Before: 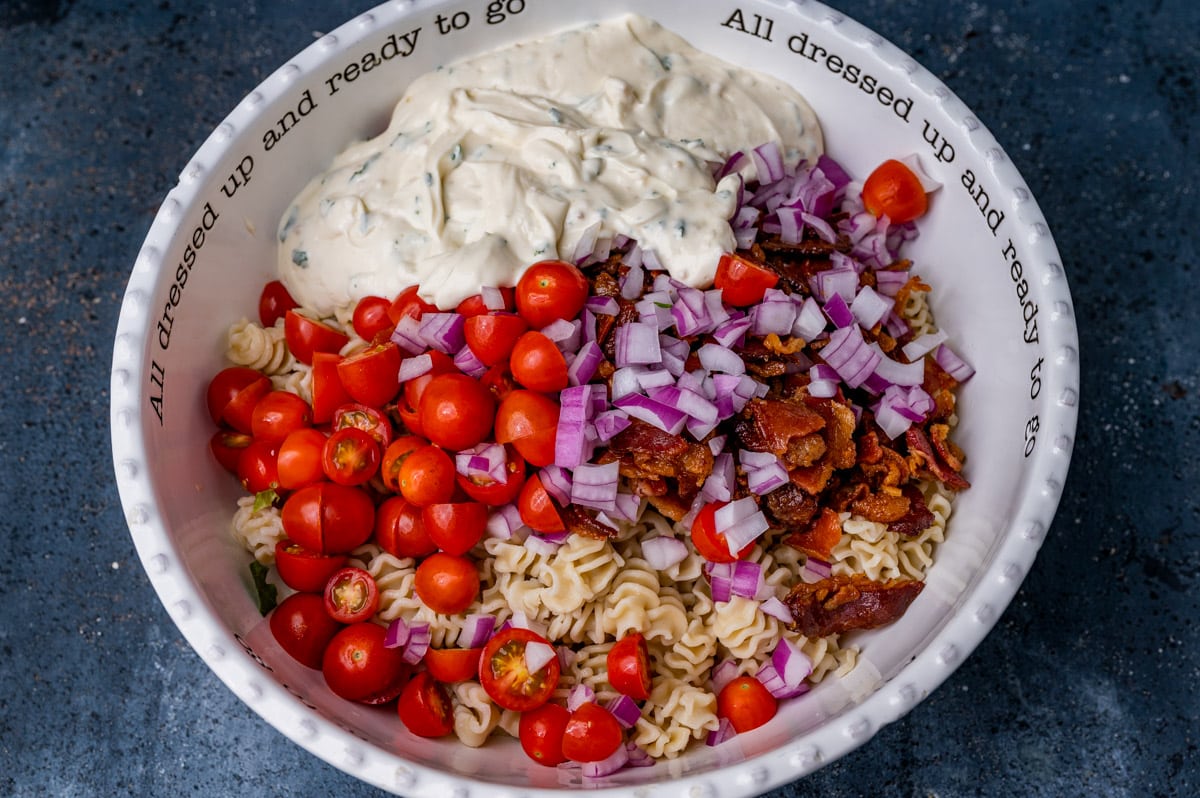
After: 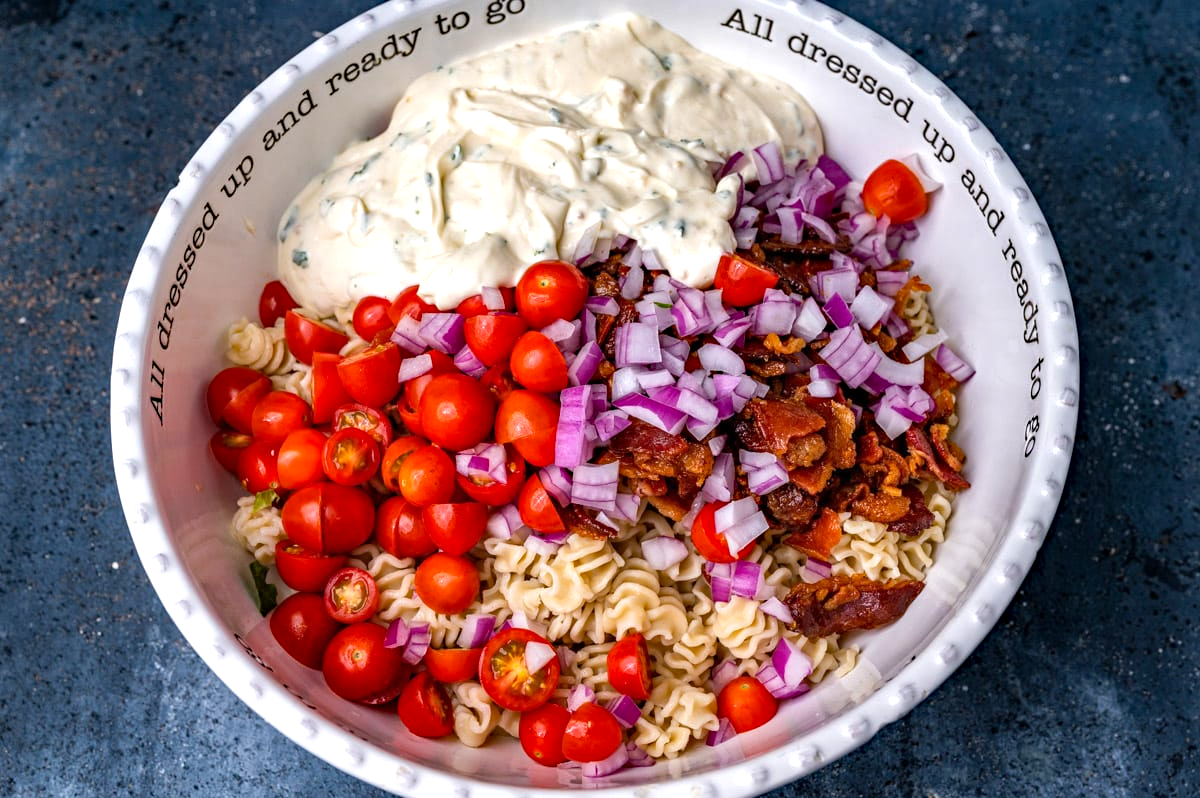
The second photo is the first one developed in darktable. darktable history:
exposure: exposure 0.608 EV, compensate highlight preservation false
haze removal: compatibility mode true, adaptive false
